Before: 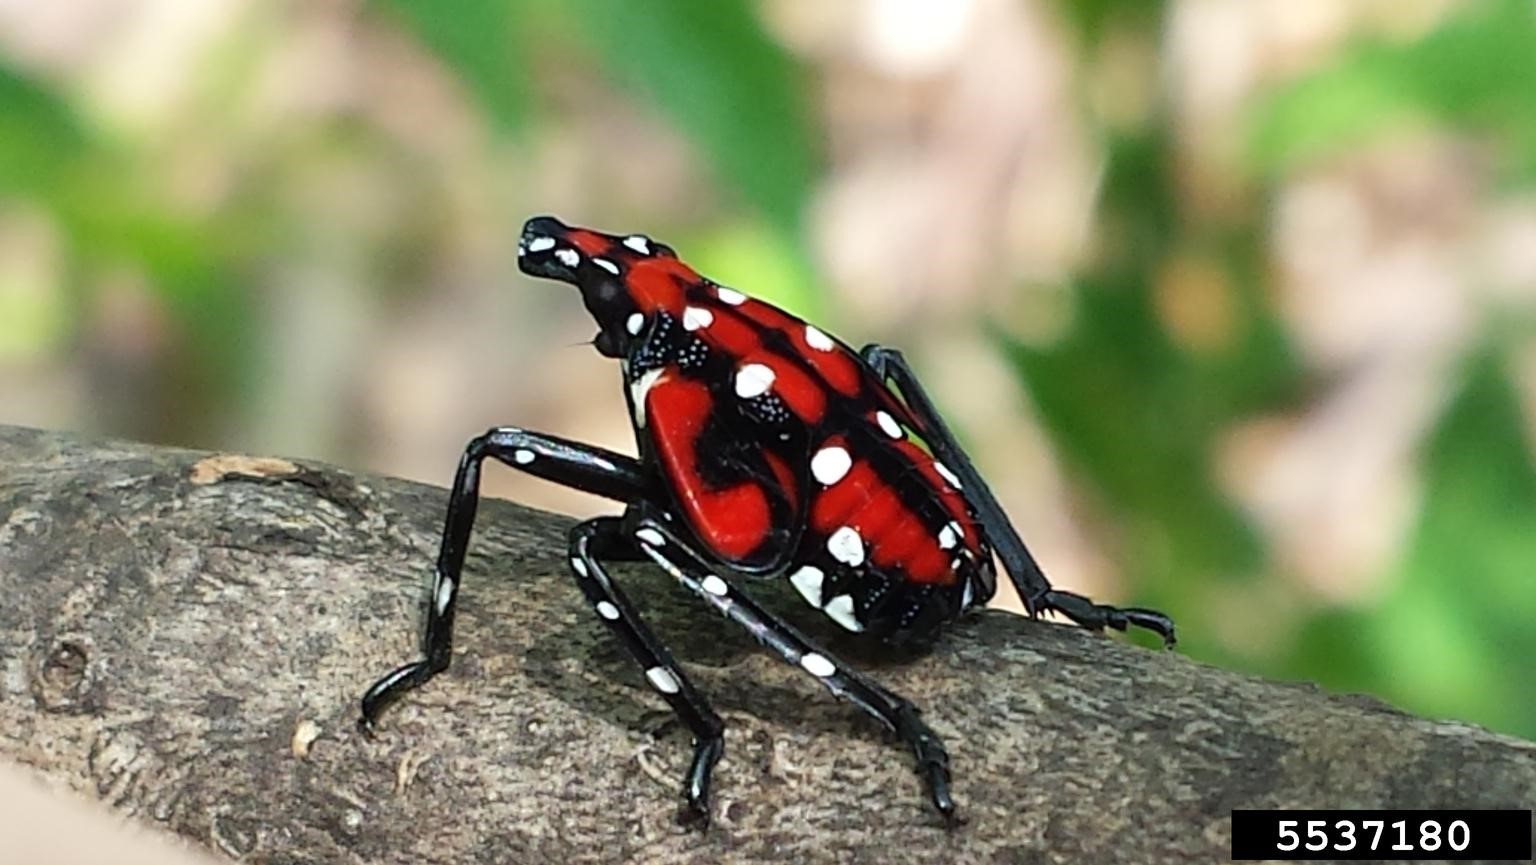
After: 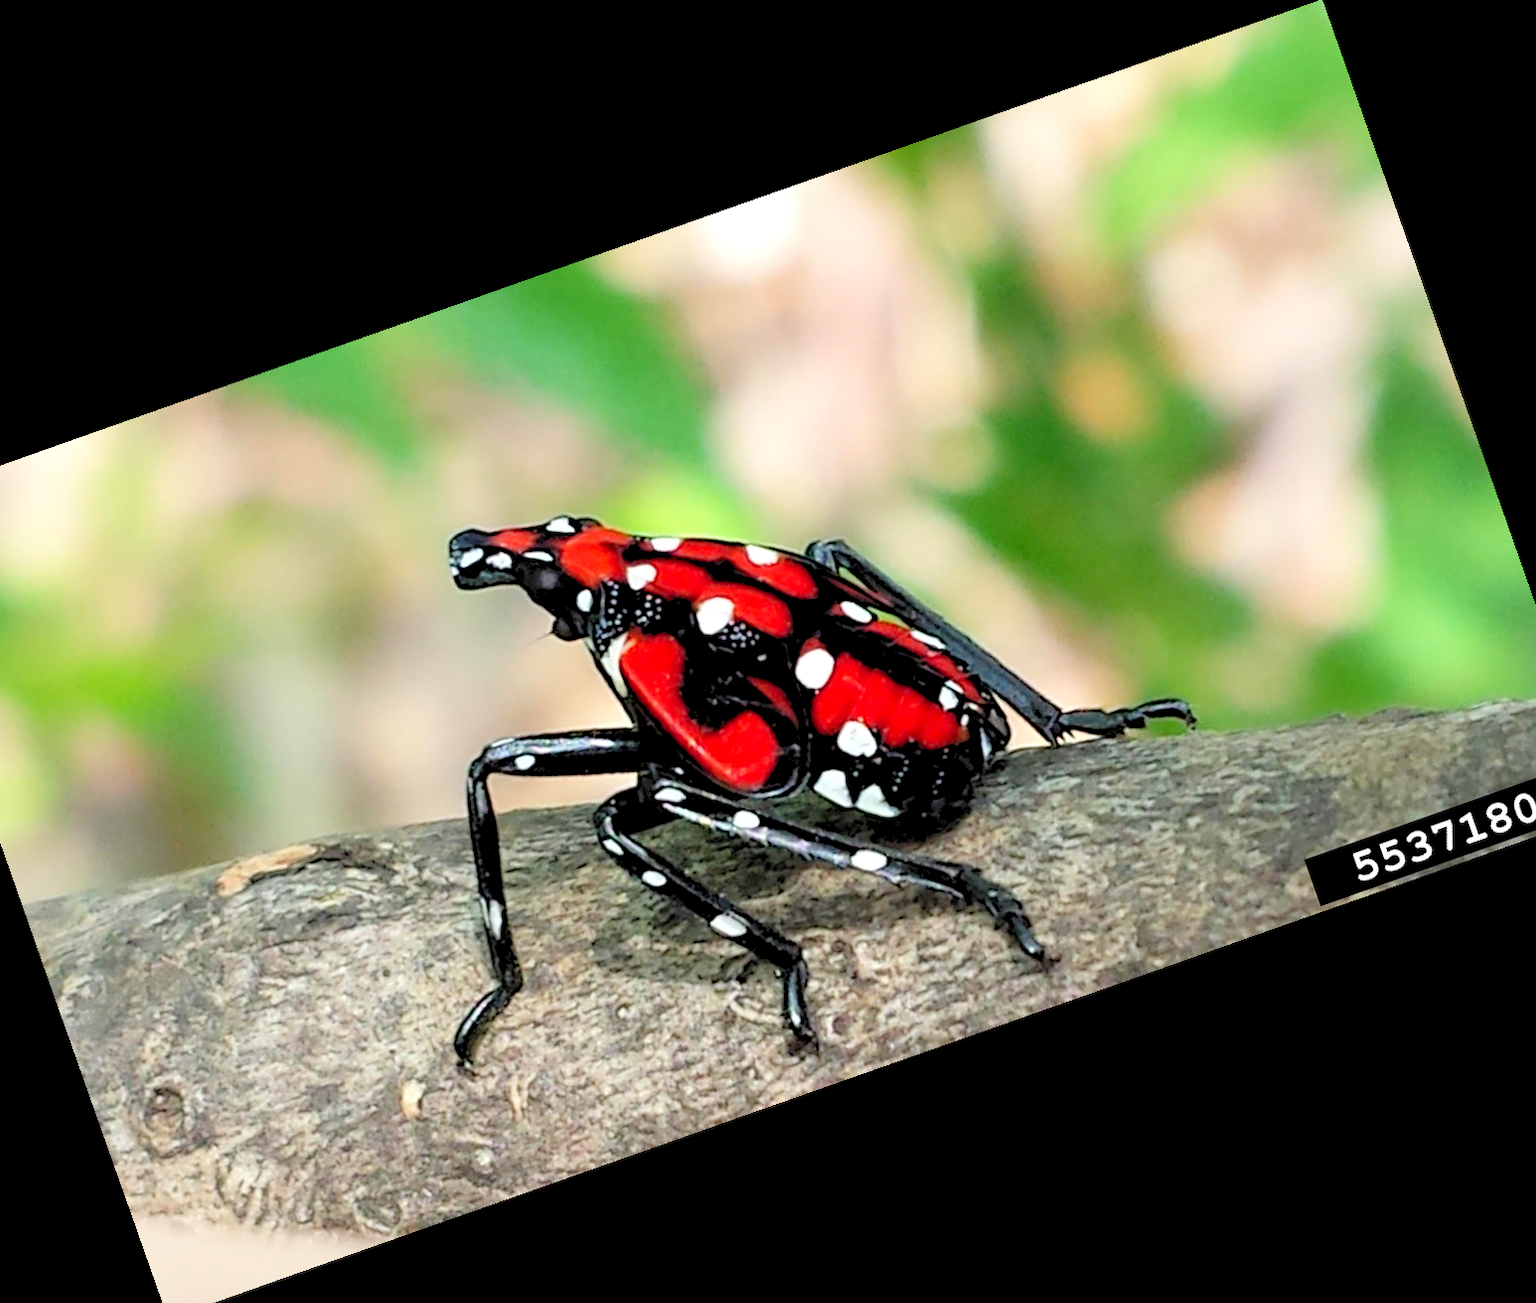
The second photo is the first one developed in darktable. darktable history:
crop and rotate: angle 19.43°, left 6.812%, right 4.125%, bottom 1.087%
levels: levels [0.072, 0.414, 0.976]
